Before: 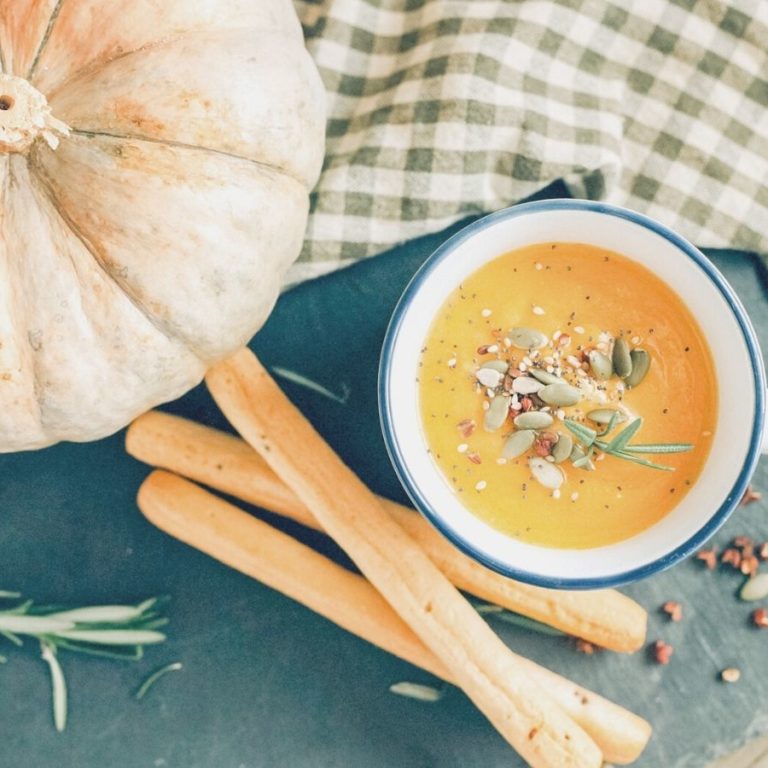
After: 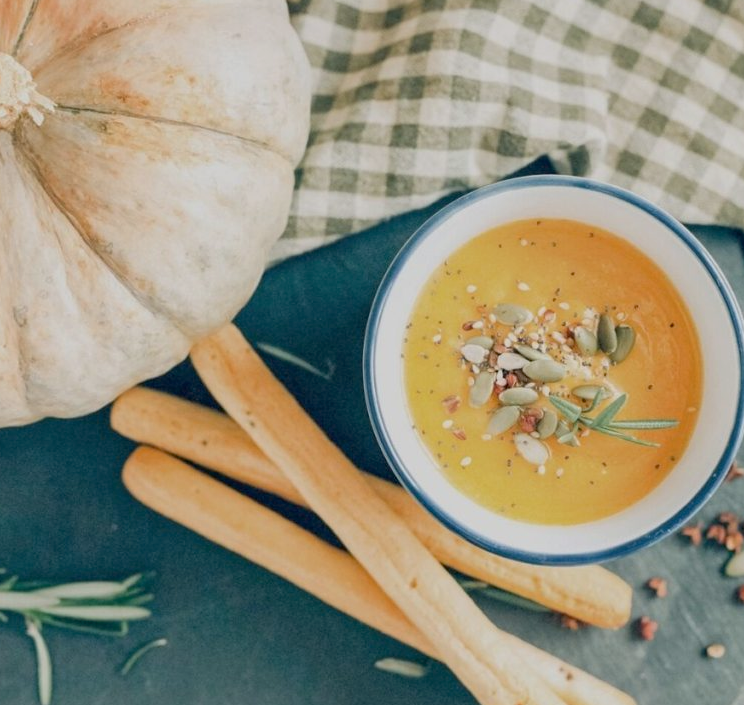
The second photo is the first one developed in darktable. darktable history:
exposure: black level correction 0.011, exposure -0.478 EV, compensate highlight preservation false
crop: left 1.964%, top 3.251%, right 1.122%, bottom 4.933%
